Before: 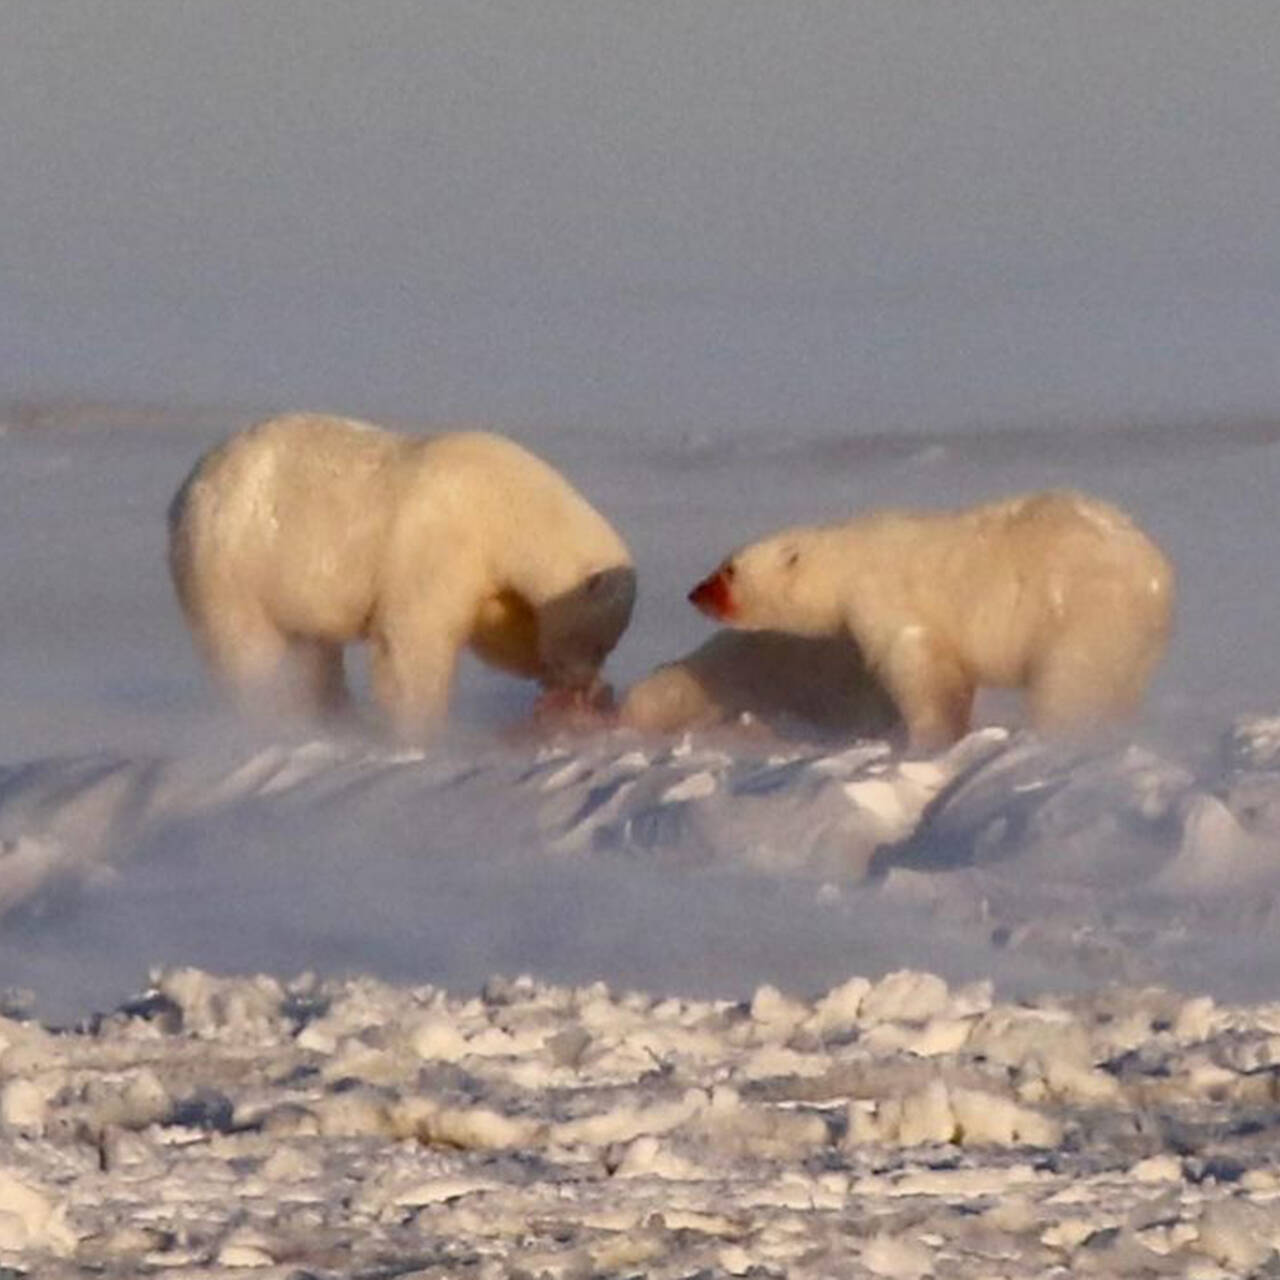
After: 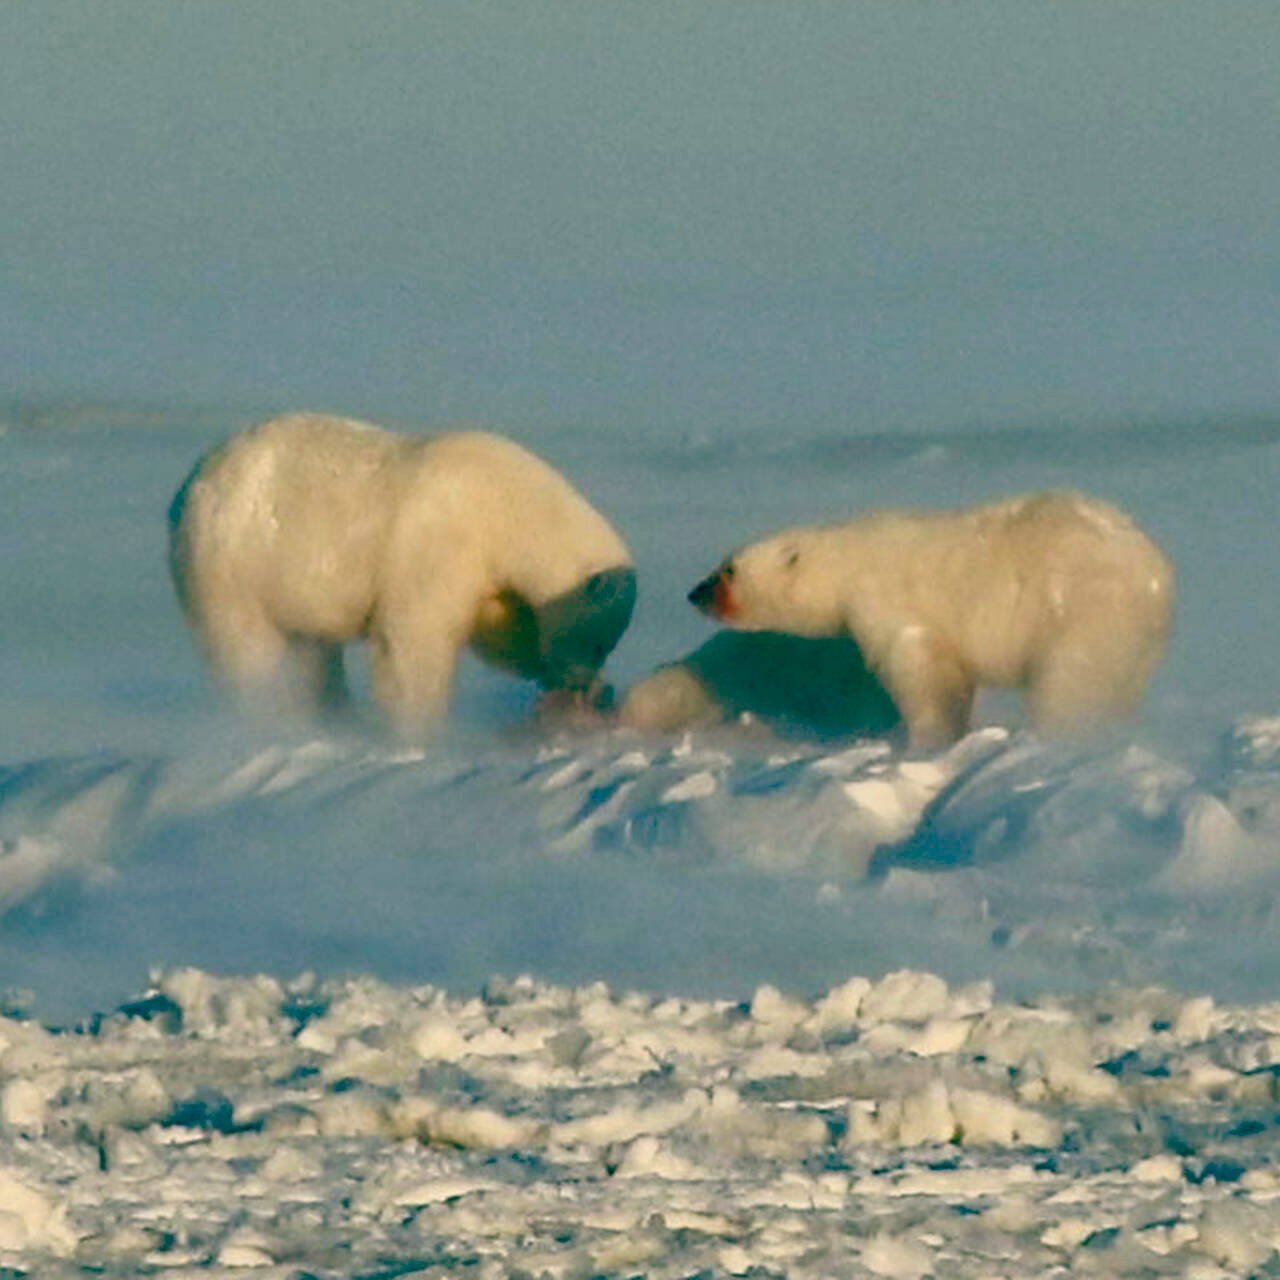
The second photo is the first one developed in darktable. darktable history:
color balance rgb: highlights gain › chroma 2.977%, highlights gain › hue 77.86°, global offset › luminance -0.543%, global offset › chroma 0.905%, global offset › hue 175.66°, linear chroma grading › global chroma 15.569%, perceptual saturation grading › global saturation 0.71%, perceptual saturation grading › highlights -19.866%, perceptual saturation grading › shadows 19.22%
